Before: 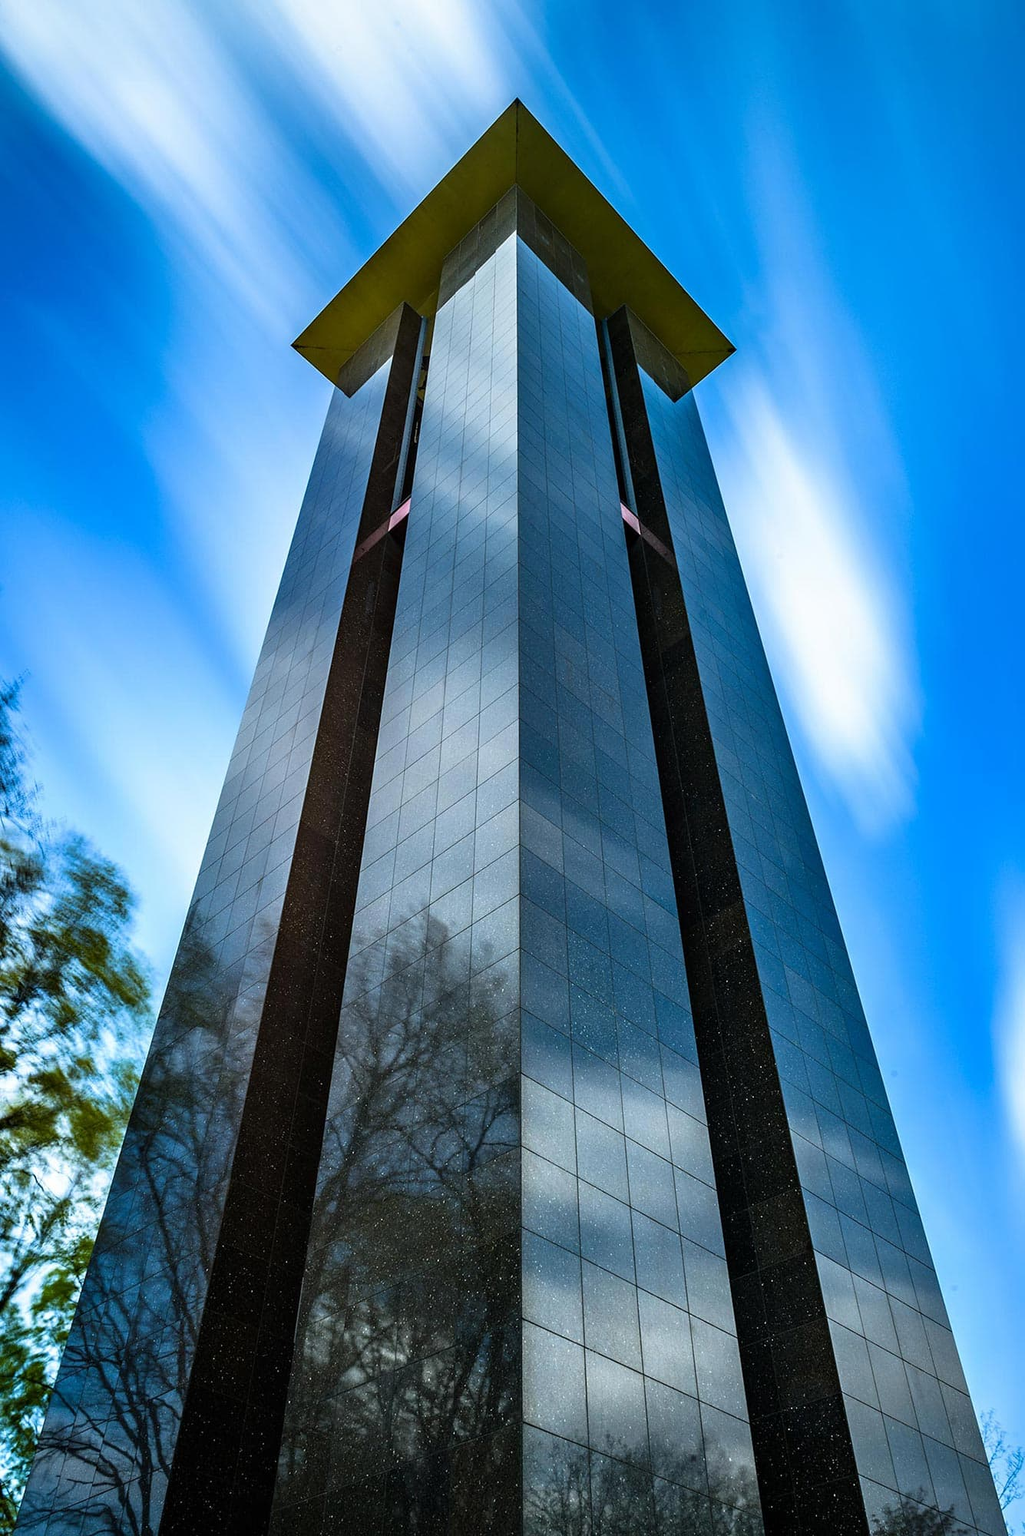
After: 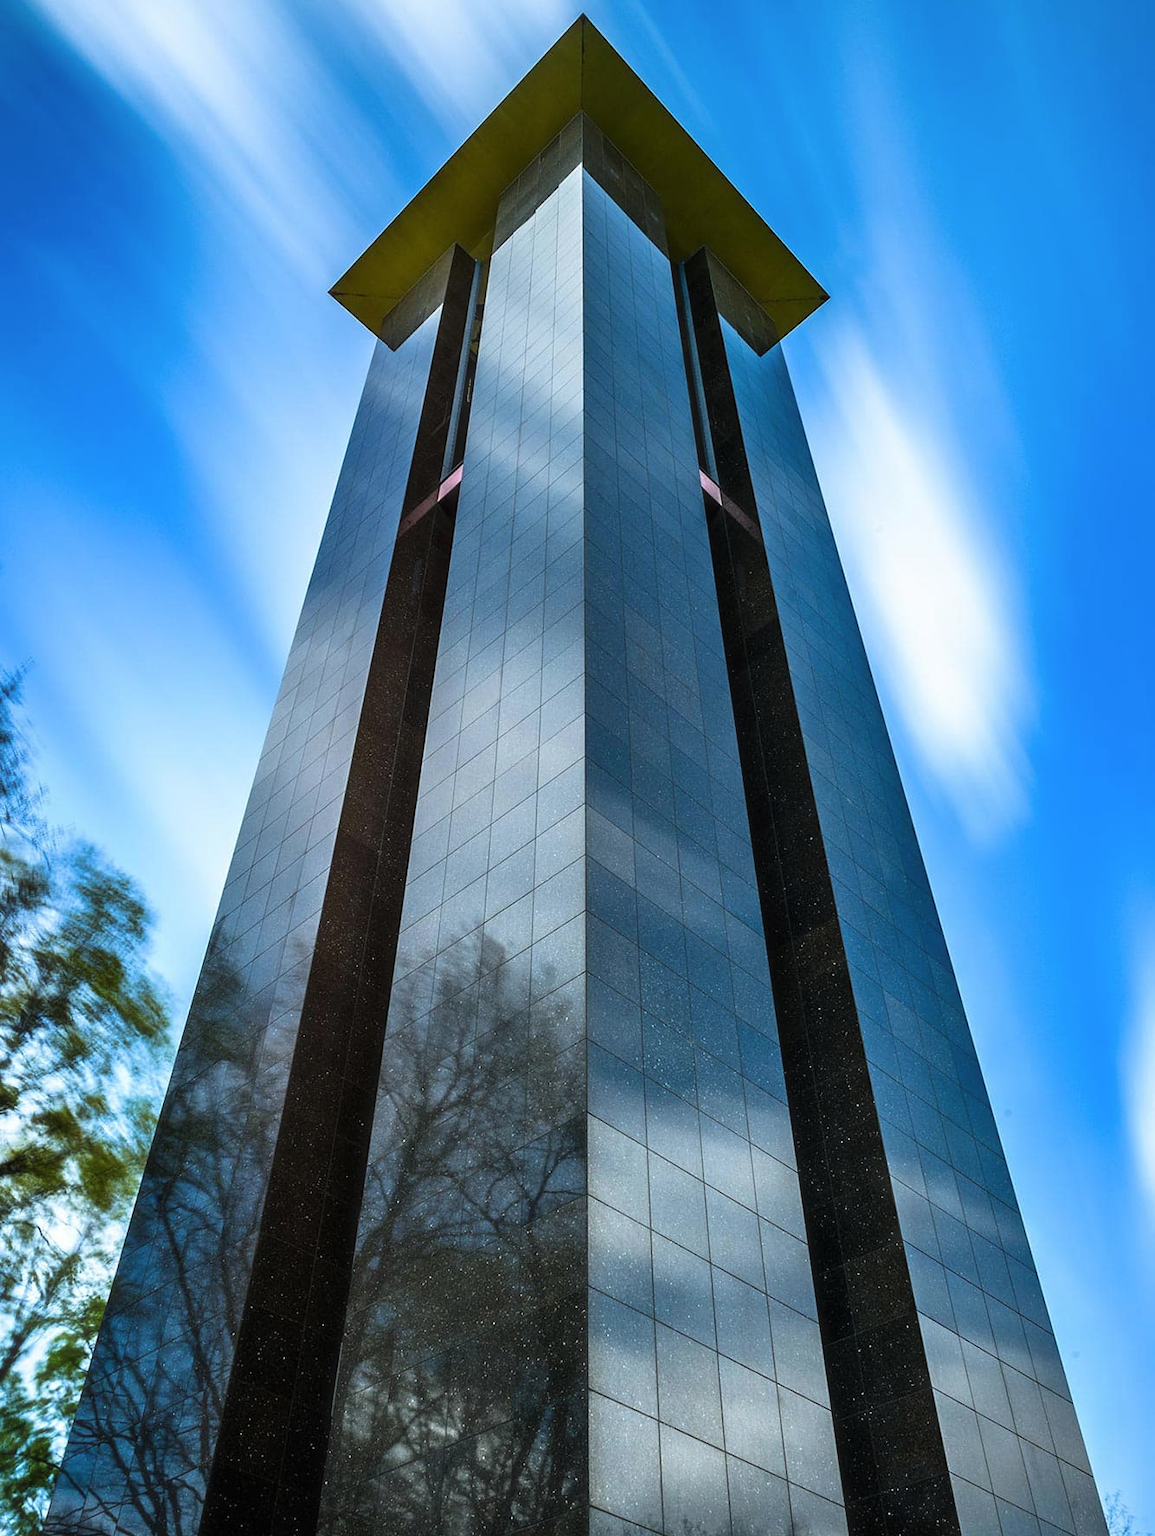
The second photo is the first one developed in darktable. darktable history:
crop and rotate: top 5.609%, bottom 5.609%
haze removal: strength -0.1, adaptive false
